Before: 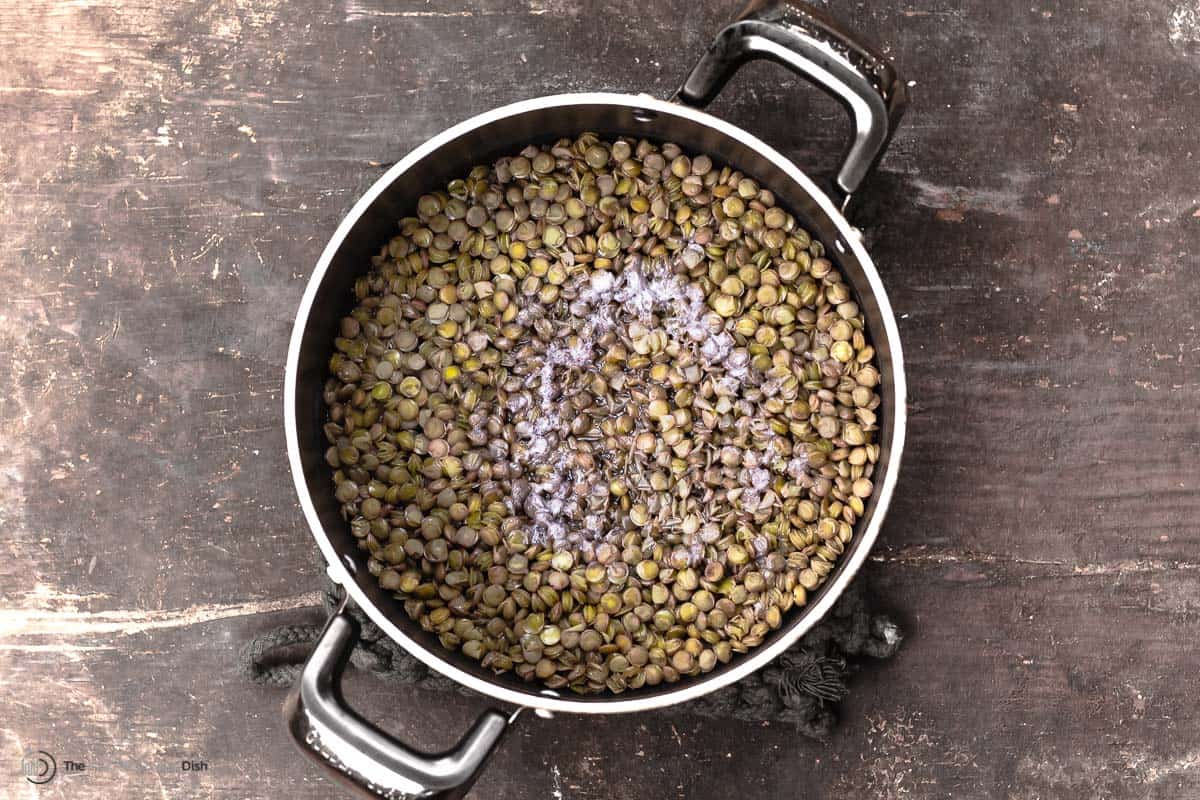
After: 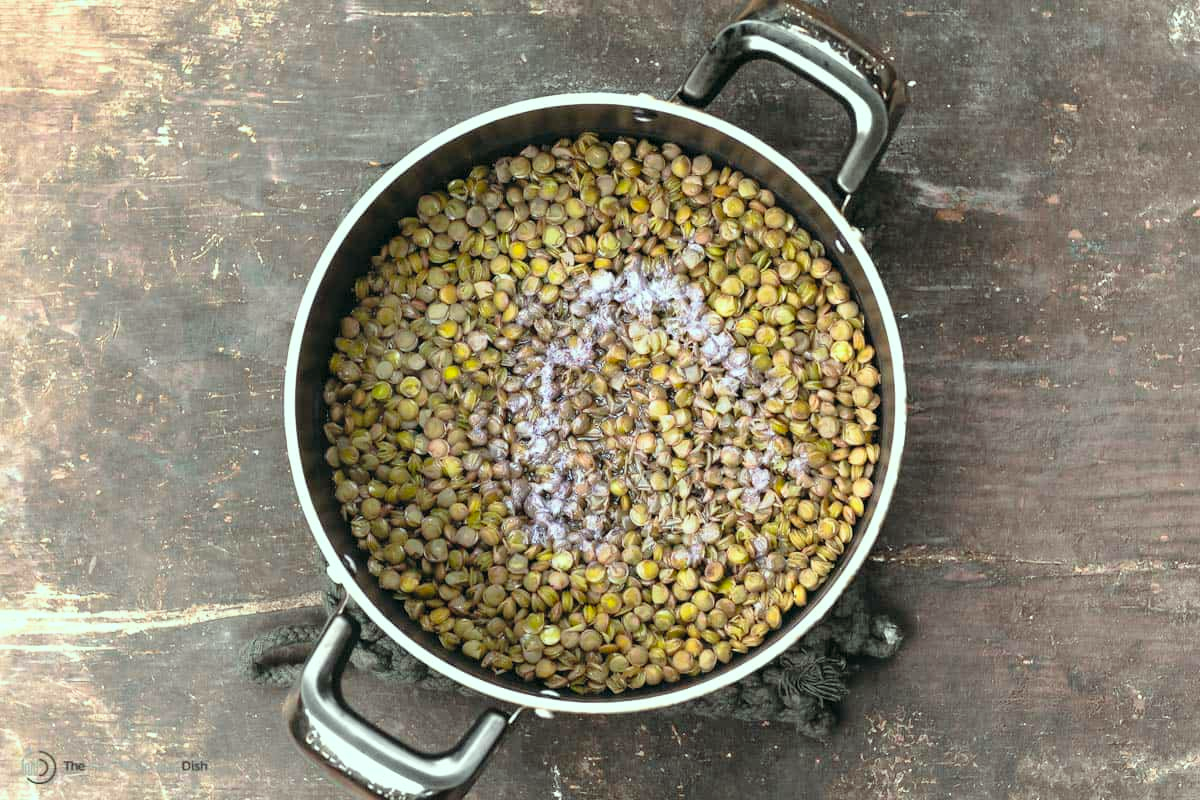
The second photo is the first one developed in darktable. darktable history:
contrast brightness saturation: brightness 0.153
color correction: highlights a* -7.35, highlights b* 1.4, shadows a* -3.53, saturation 1.38
